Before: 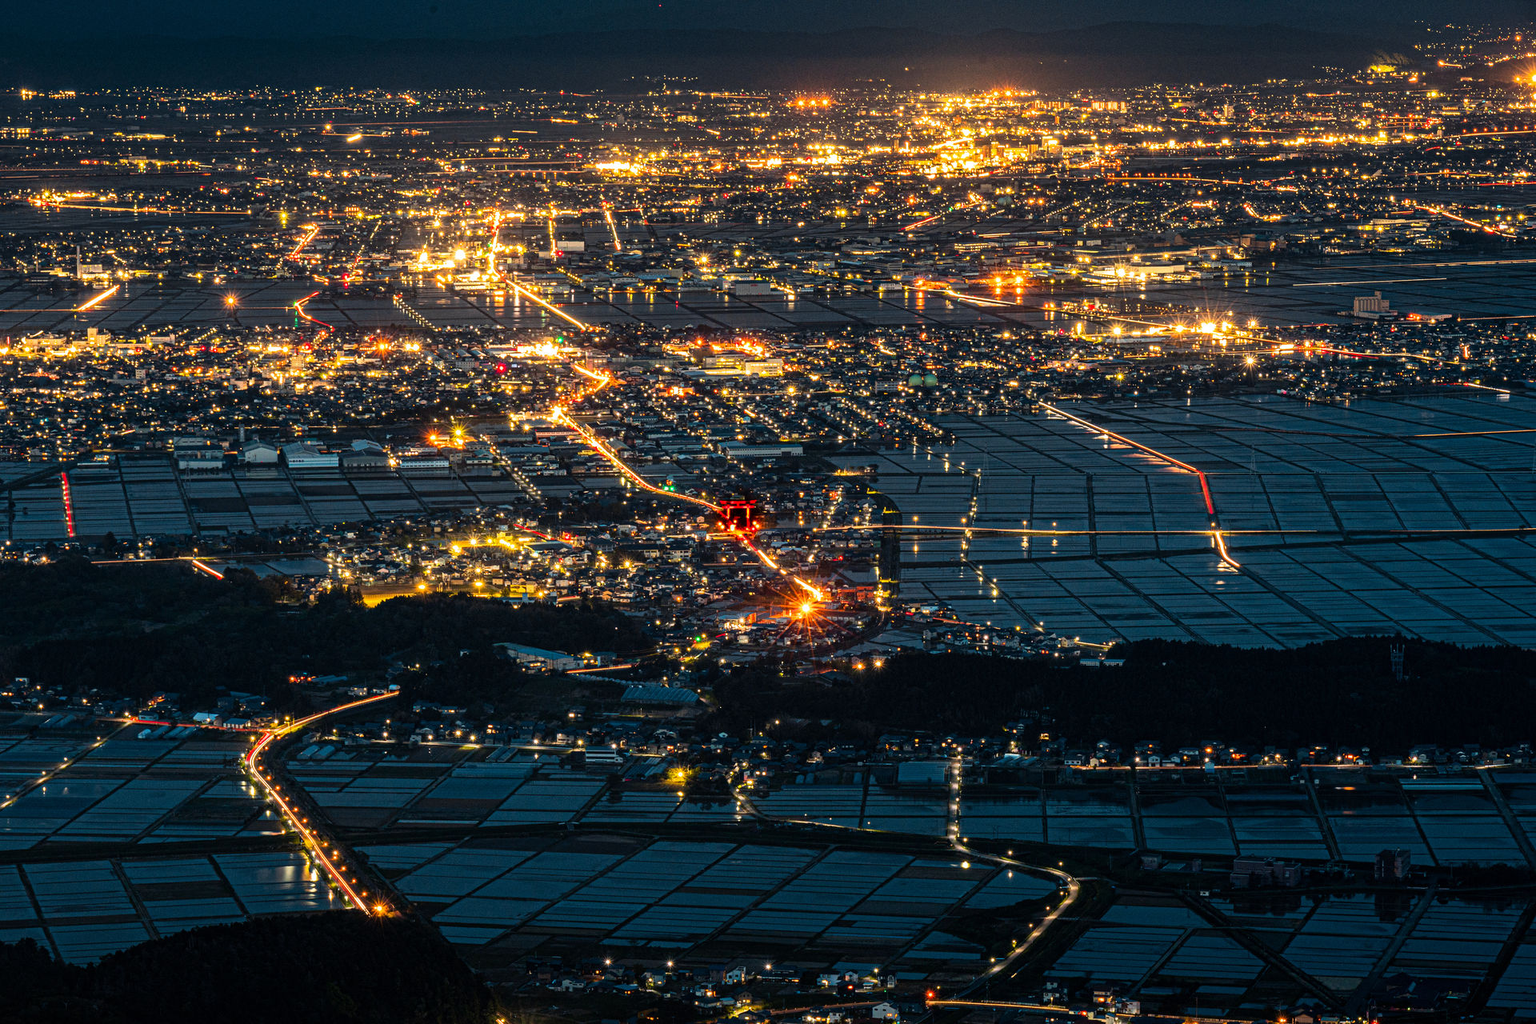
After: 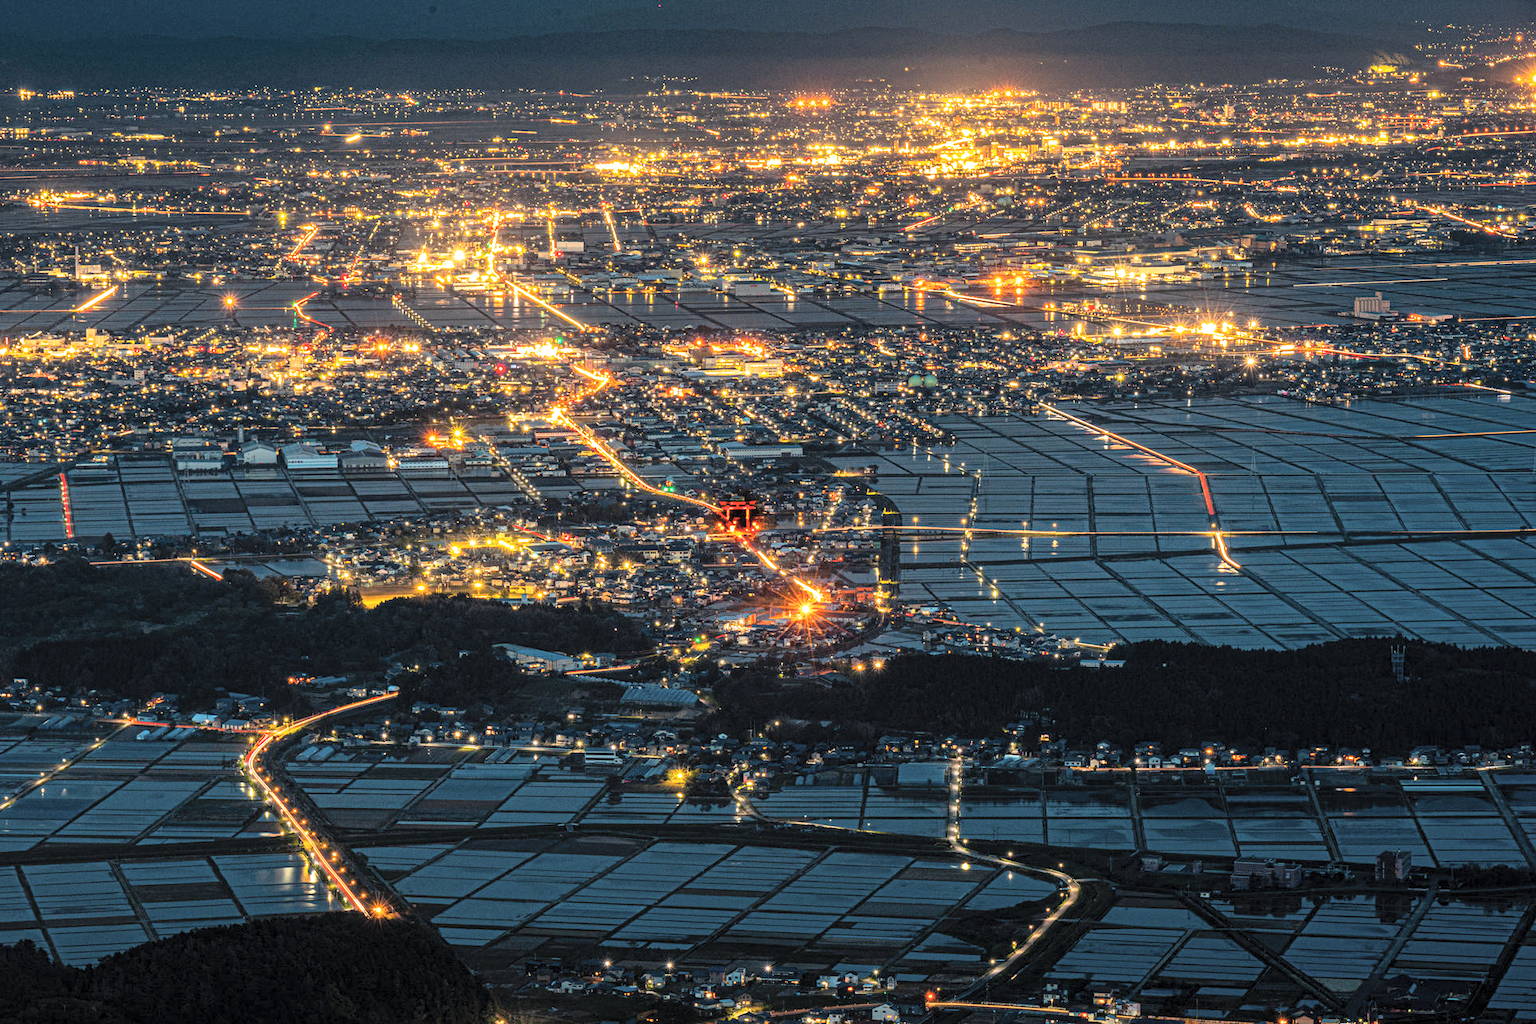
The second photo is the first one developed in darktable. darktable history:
contrast brightness saturation: brightness 0.273
crop: left 0.148%
local contrast: highlights 100%, shadows 103%, detail 120%, midtone range 0.2
